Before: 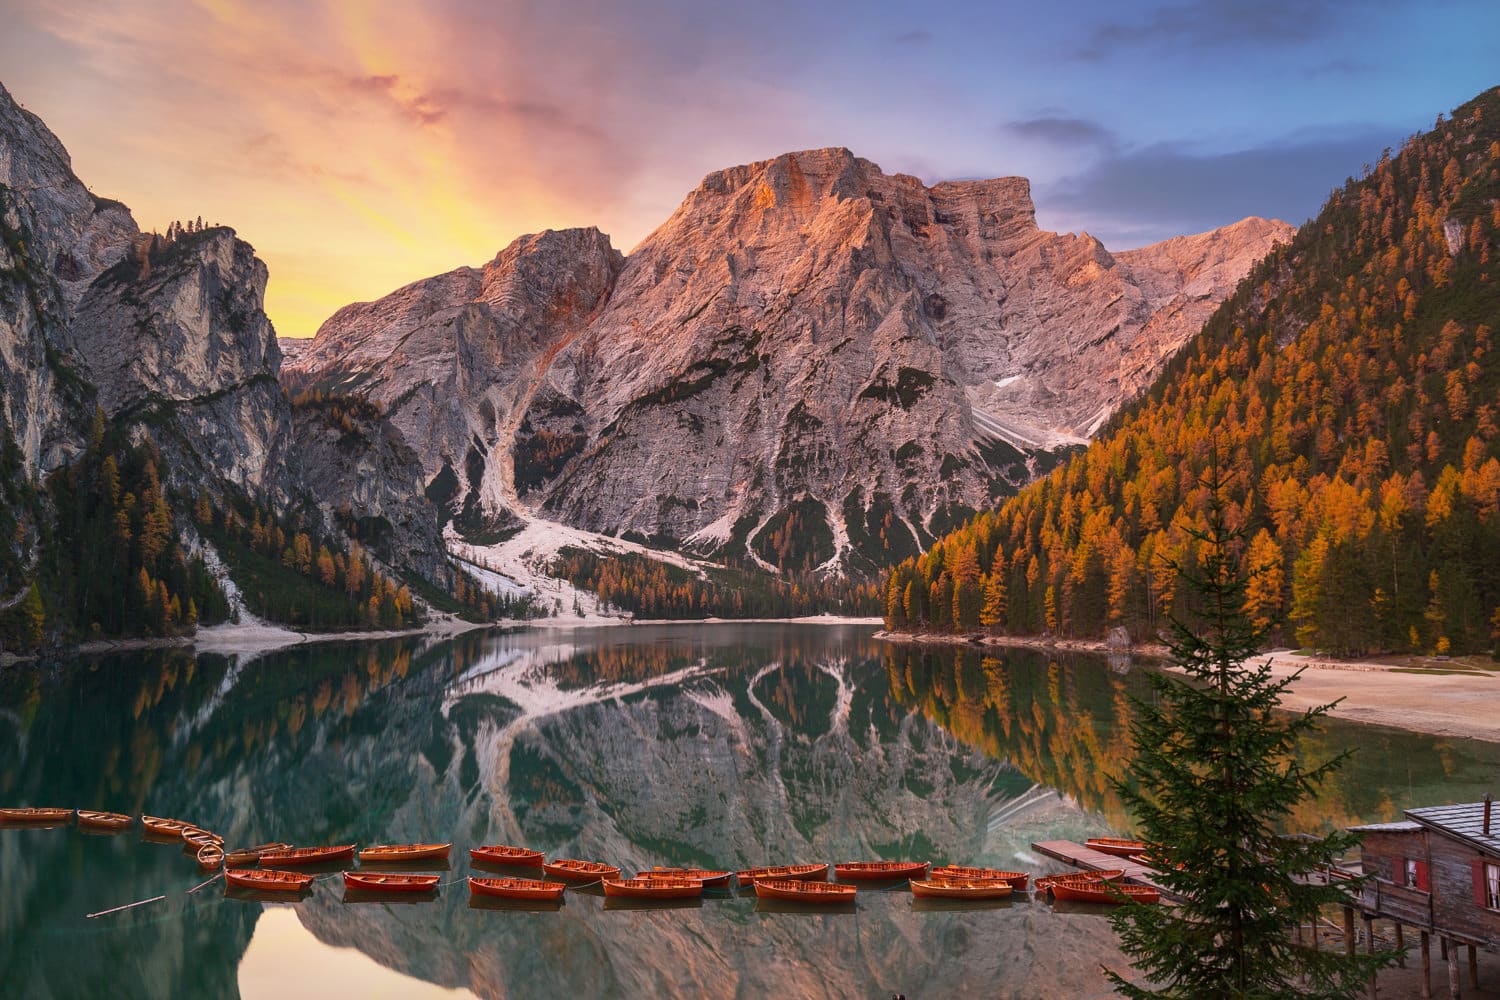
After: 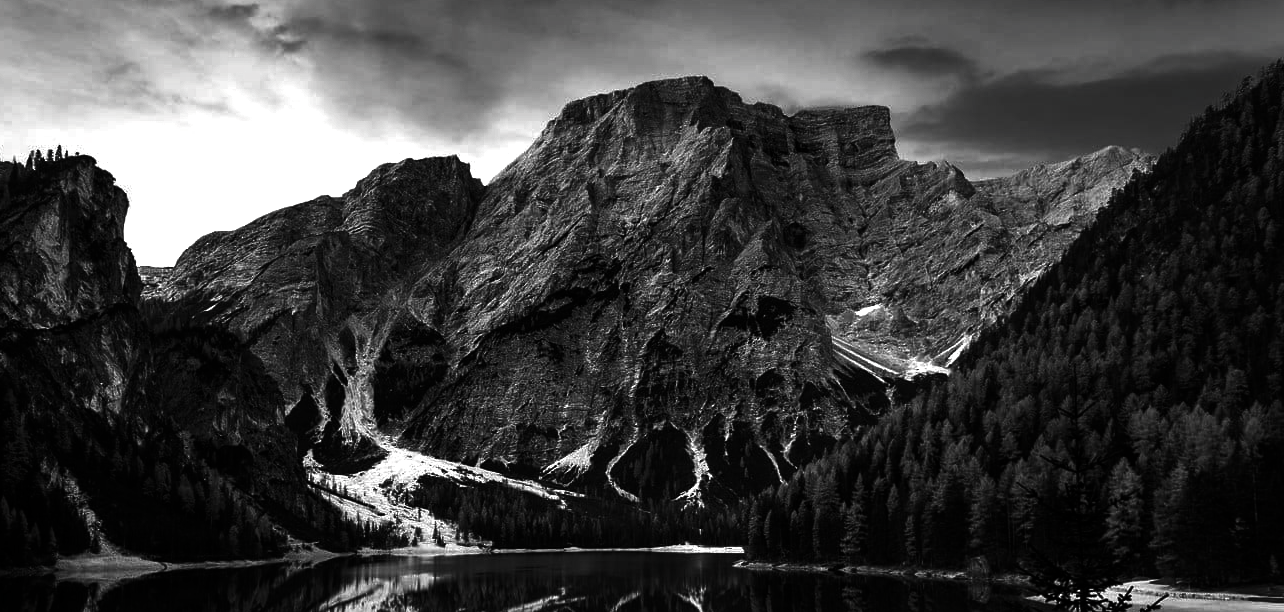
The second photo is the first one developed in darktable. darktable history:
tone equalizer: -8 EV 0.073 EV, edges refinement/feathering 500, mask exposure compensation -1.57 EV, preserve details no
color balance rgb: perceptual saturation grading › global saturation 30.761%, perceptual brilliance grading › global brilliance 18.528%, global vibrance 10.713%
crop and rotate: left 9.389%, top 7.116%, right 4.965%, bottom 31.673%
contrast brightness saturation: contrast 0.015, brightness -0.994, saturation -0.997
